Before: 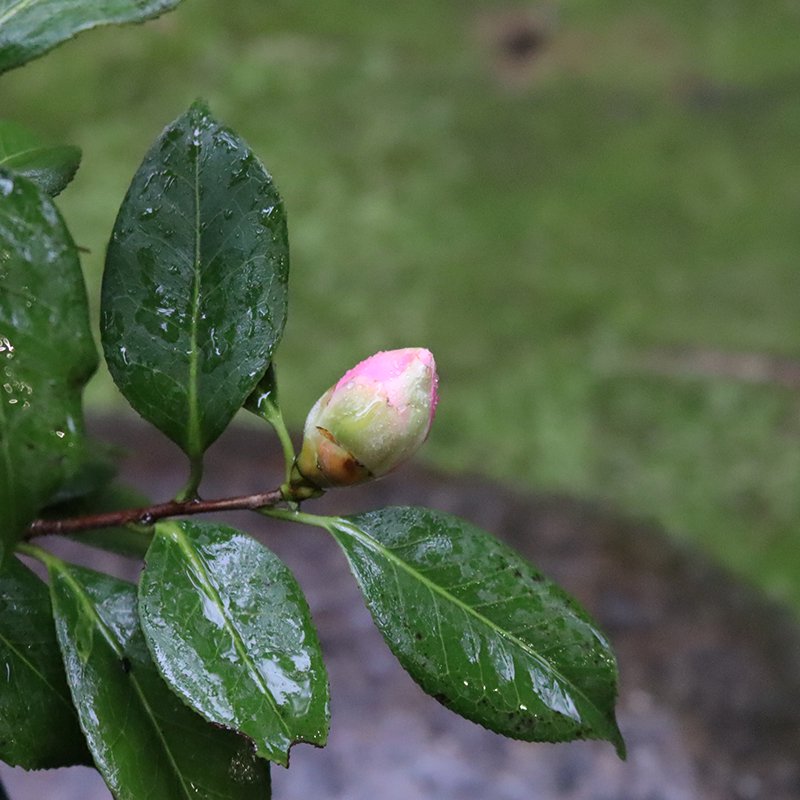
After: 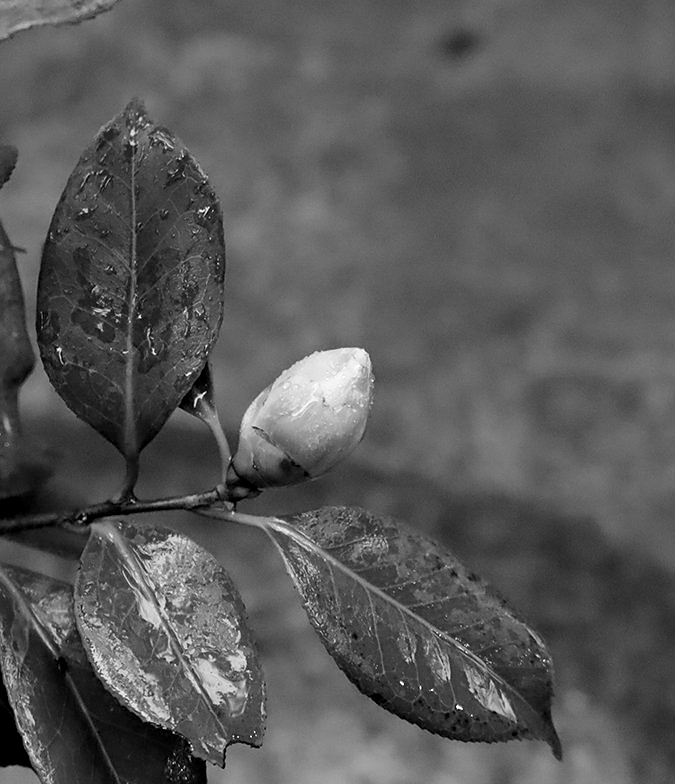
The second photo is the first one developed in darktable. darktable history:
exposure: black level correction 0.009, exposure 0.119 EV, compensate highlight preservation false
sharpen: radius 1
color calibration: output gray [0.267, 0.423, 0.261, 0], illuminant same as pipeline (D50), adaptation none (bypass)
crop: left 8.026%, right 7.374%
